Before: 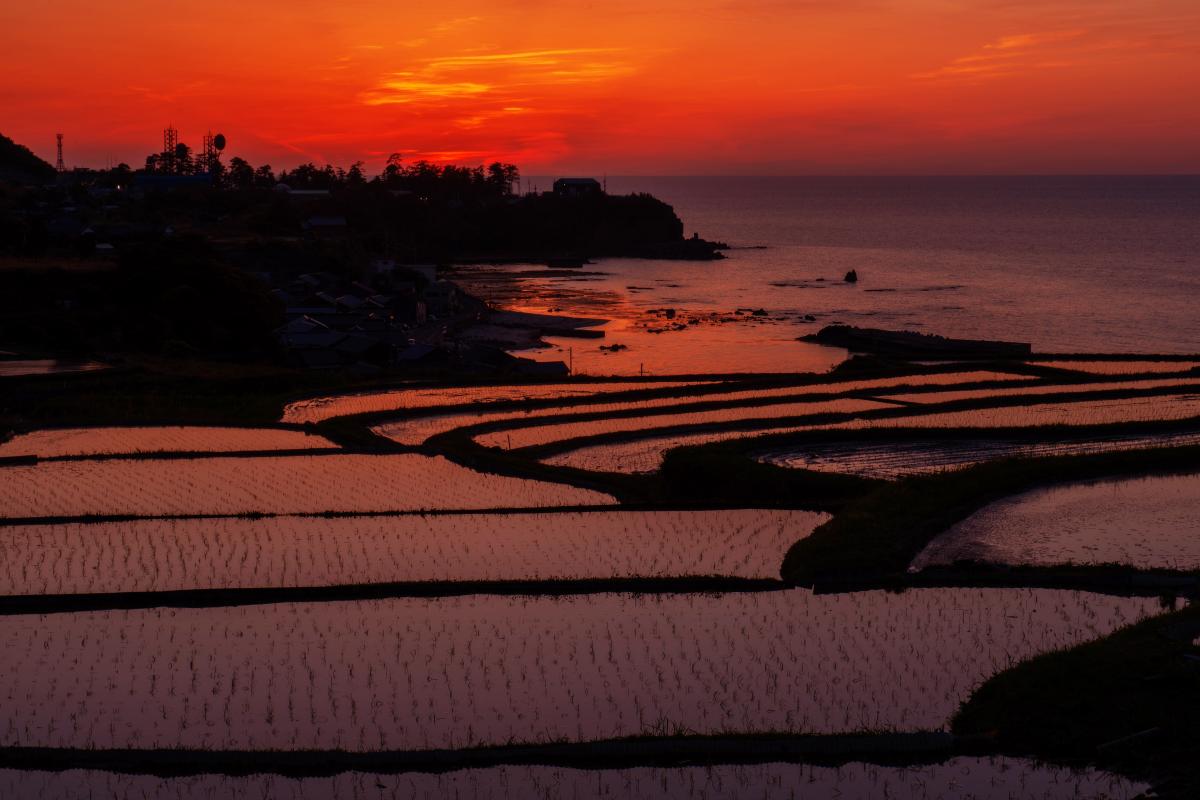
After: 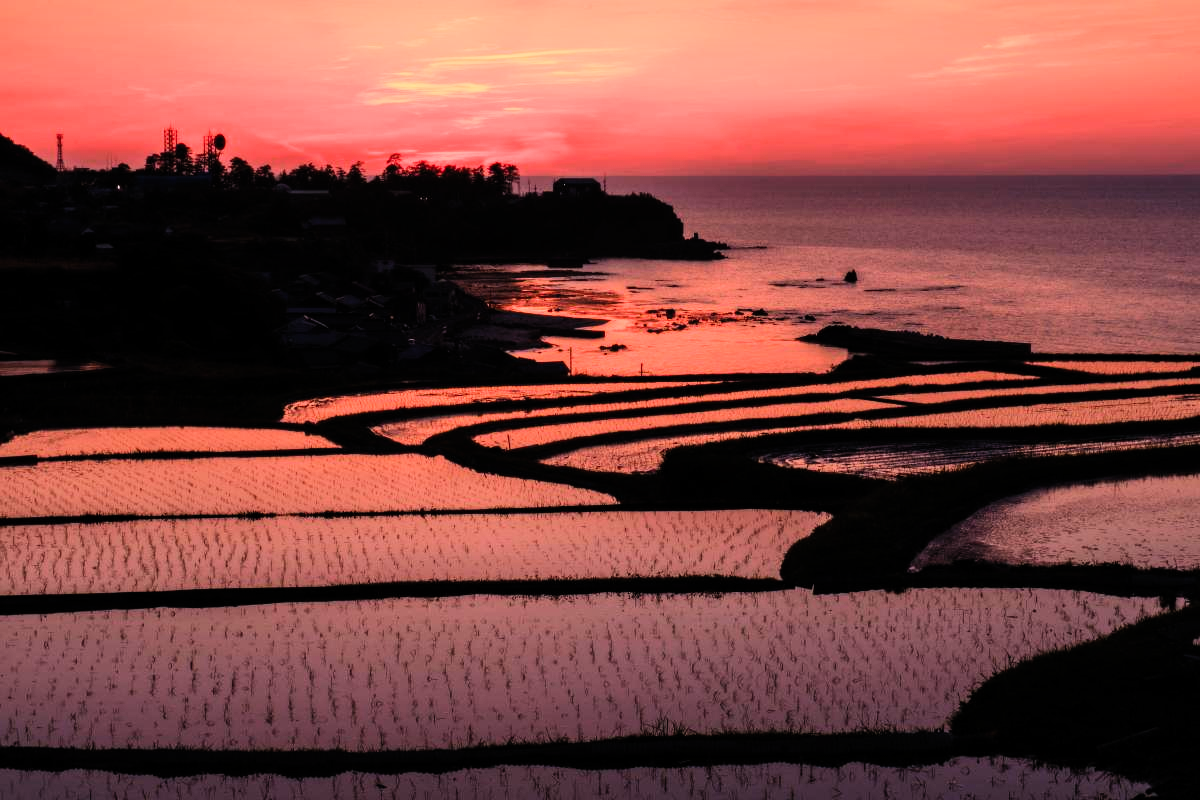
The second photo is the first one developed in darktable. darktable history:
contrast brightness saturation: contrast 0.201, brightness 0.159, saturation 0.223
filmic rgb: black relative exposure -16 EV, white relative exposure 5.3 EV, threshold 3 EV, hardness 5.92, contrast 1.245, color science v4 (2020), enable highlight reconstruction true
exposure: black level correction 0, exposure 0.954 EV, compensate highlight preservation false
